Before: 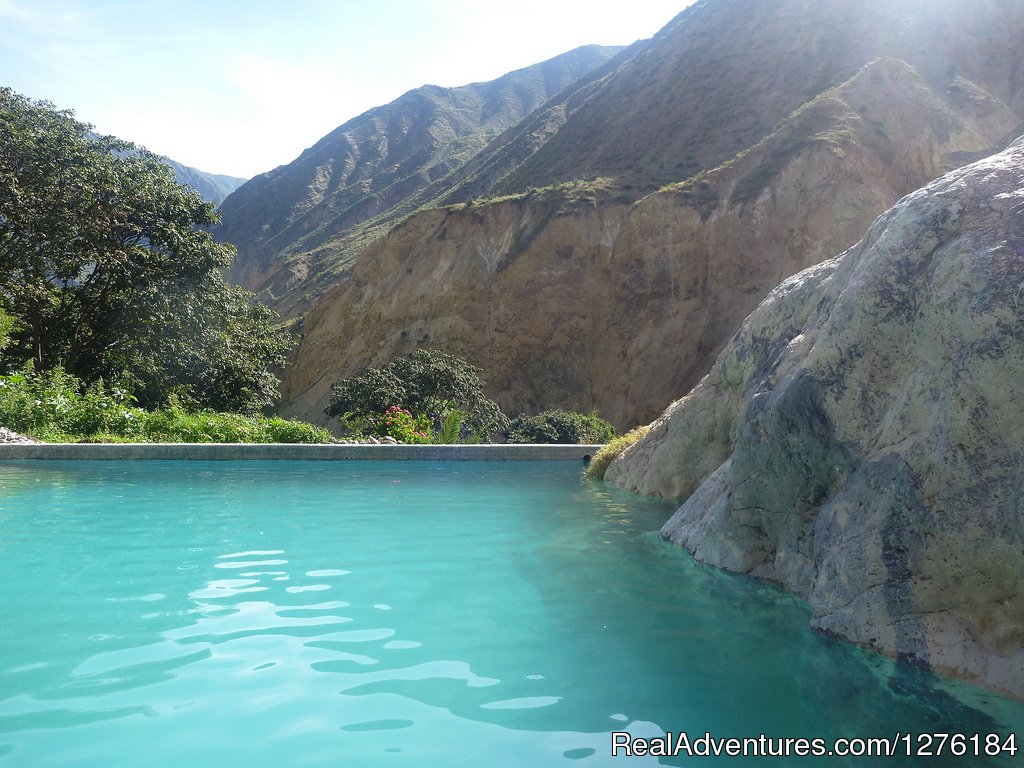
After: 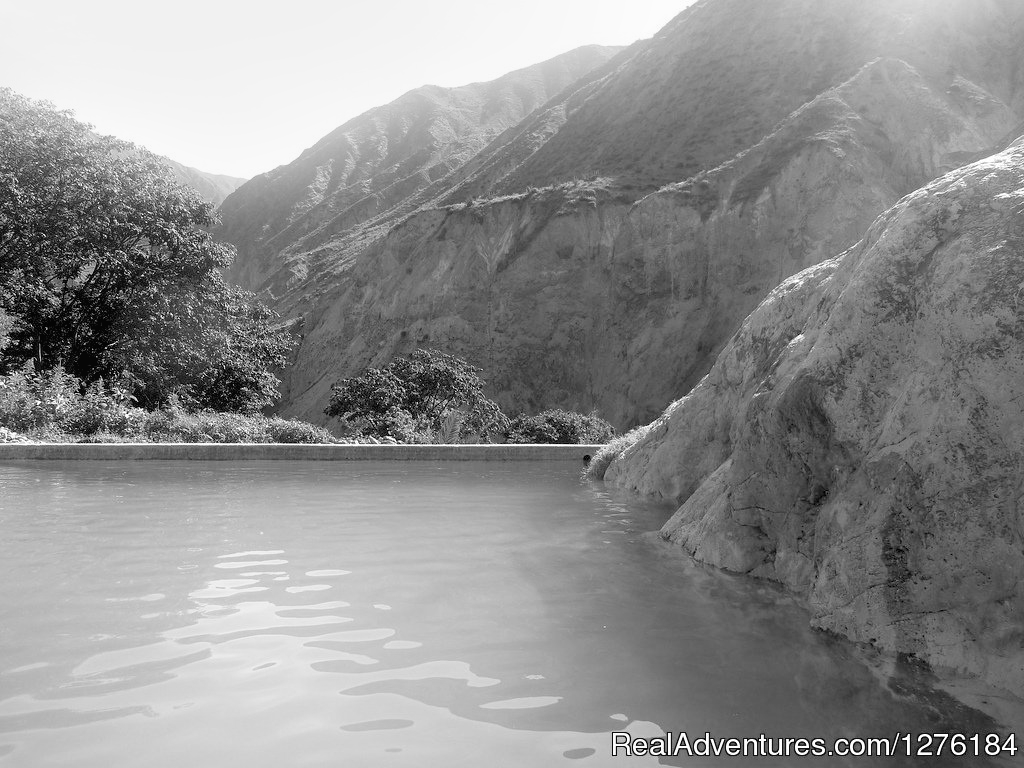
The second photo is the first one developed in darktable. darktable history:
monochrome: a 73.58, b 64.21
color correction: highlights a* 9.03, highlights b* 8.71, shadows a* 40, shadows b* 40, saturation 0.8
bloom: size 15%, threshold 97%, strength 7%
rgb levels: levels [[0.013, 0.434, 0.89], [0, 0.5, 1], [0, 0.5, 1]]
